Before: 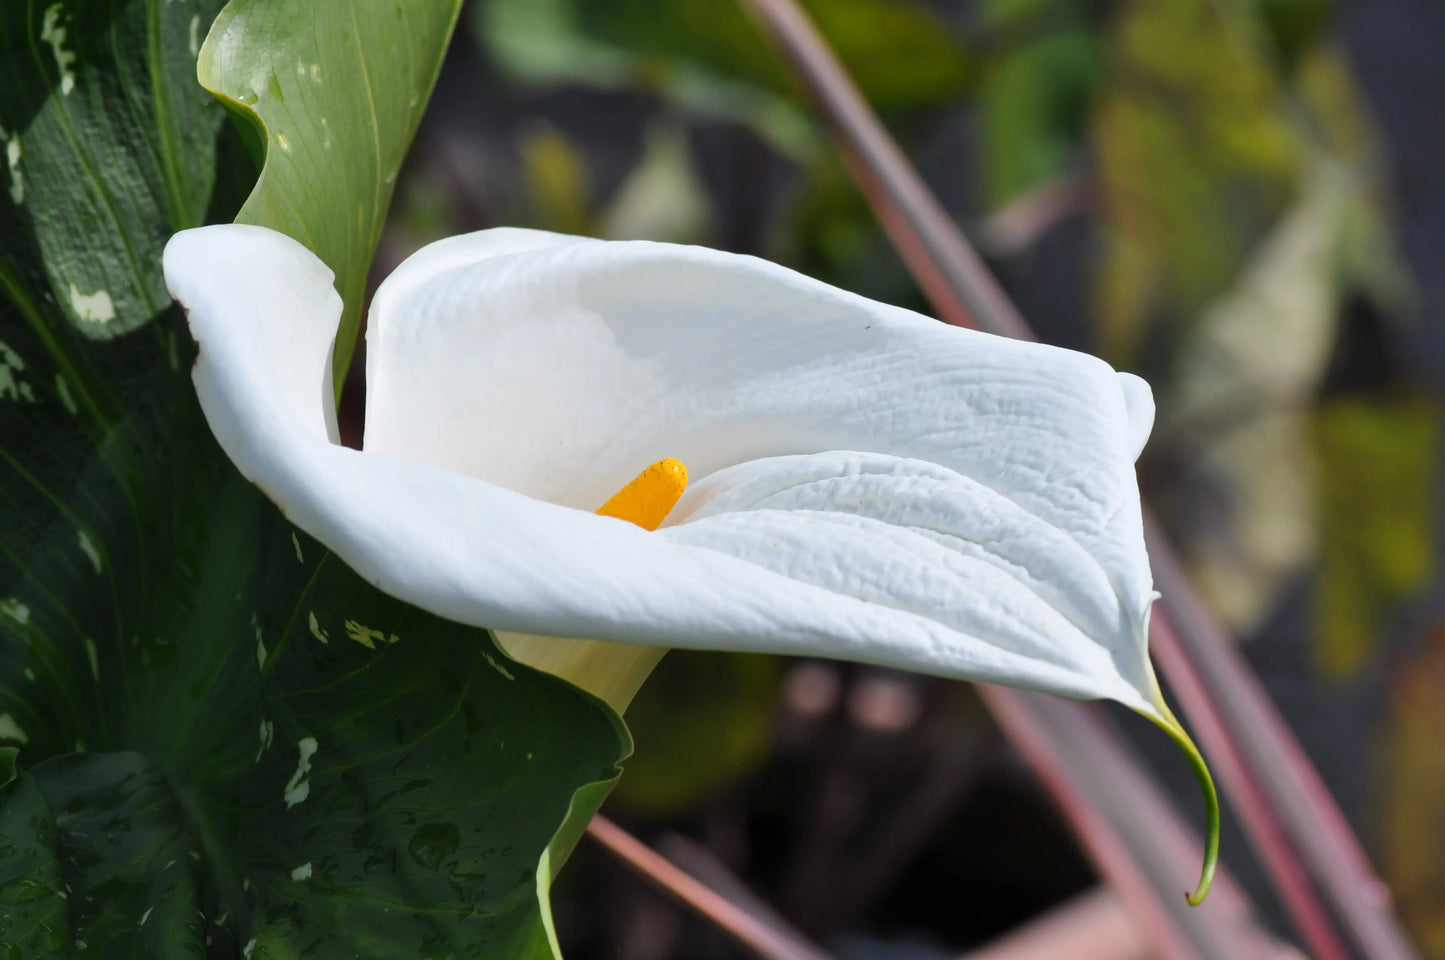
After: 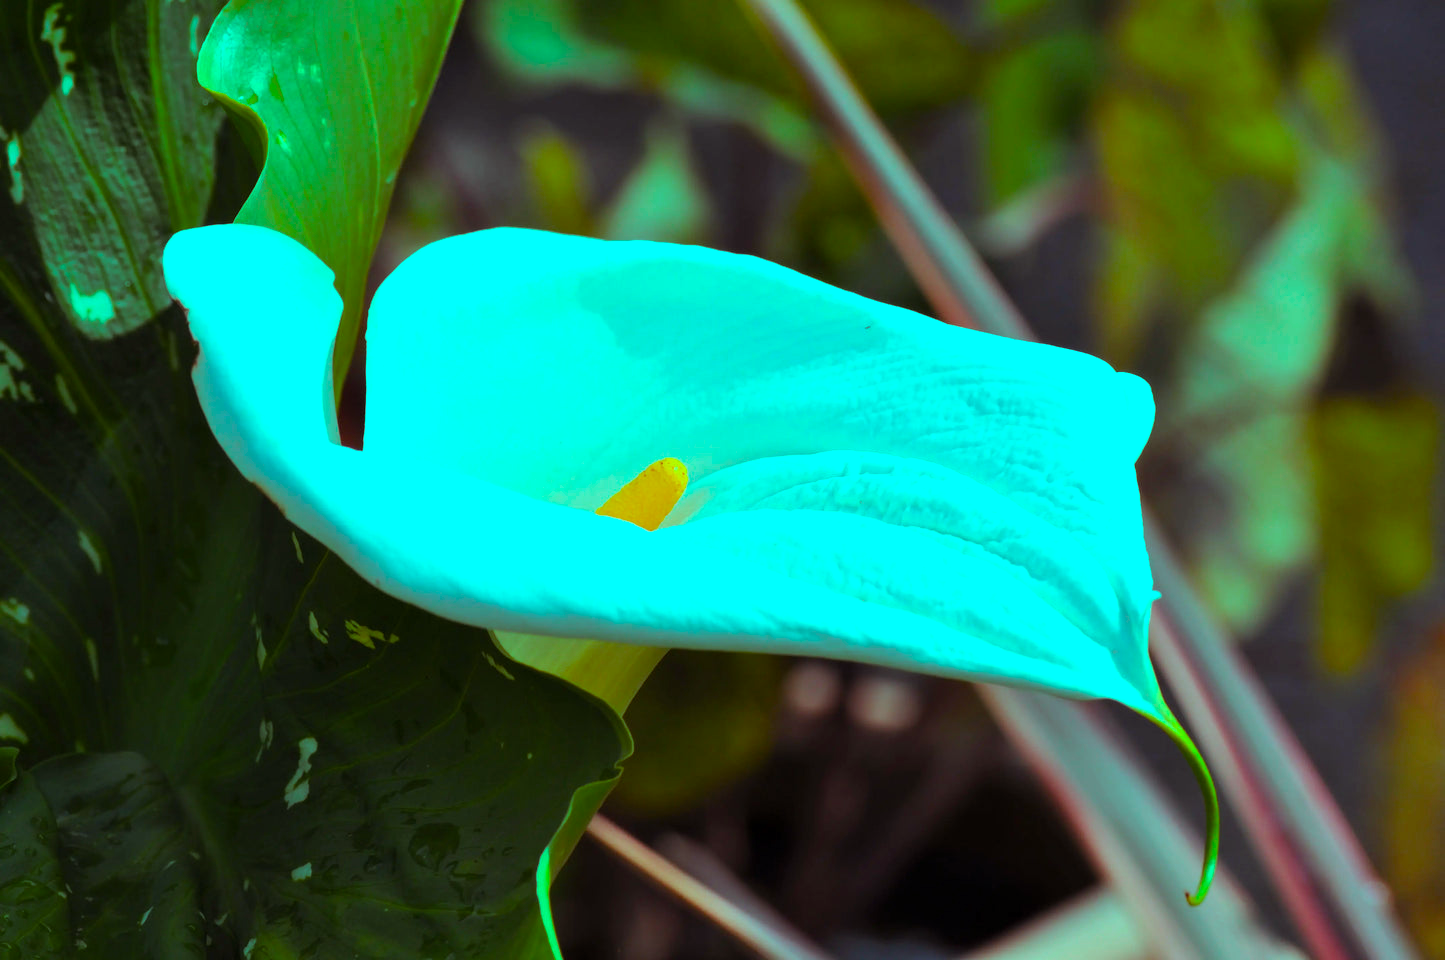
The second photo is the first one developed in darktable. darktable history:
color balance rgb: shadows lift › chroma 4.661%, shadows lift › hue 26.65°, highlights gain › luminance 19.937%, highlights gain › chroma 13.132%, highlights gain › hue 171.21°, perceptual saturation grading › global saturation 30.379%, global vibrance 14.955%
